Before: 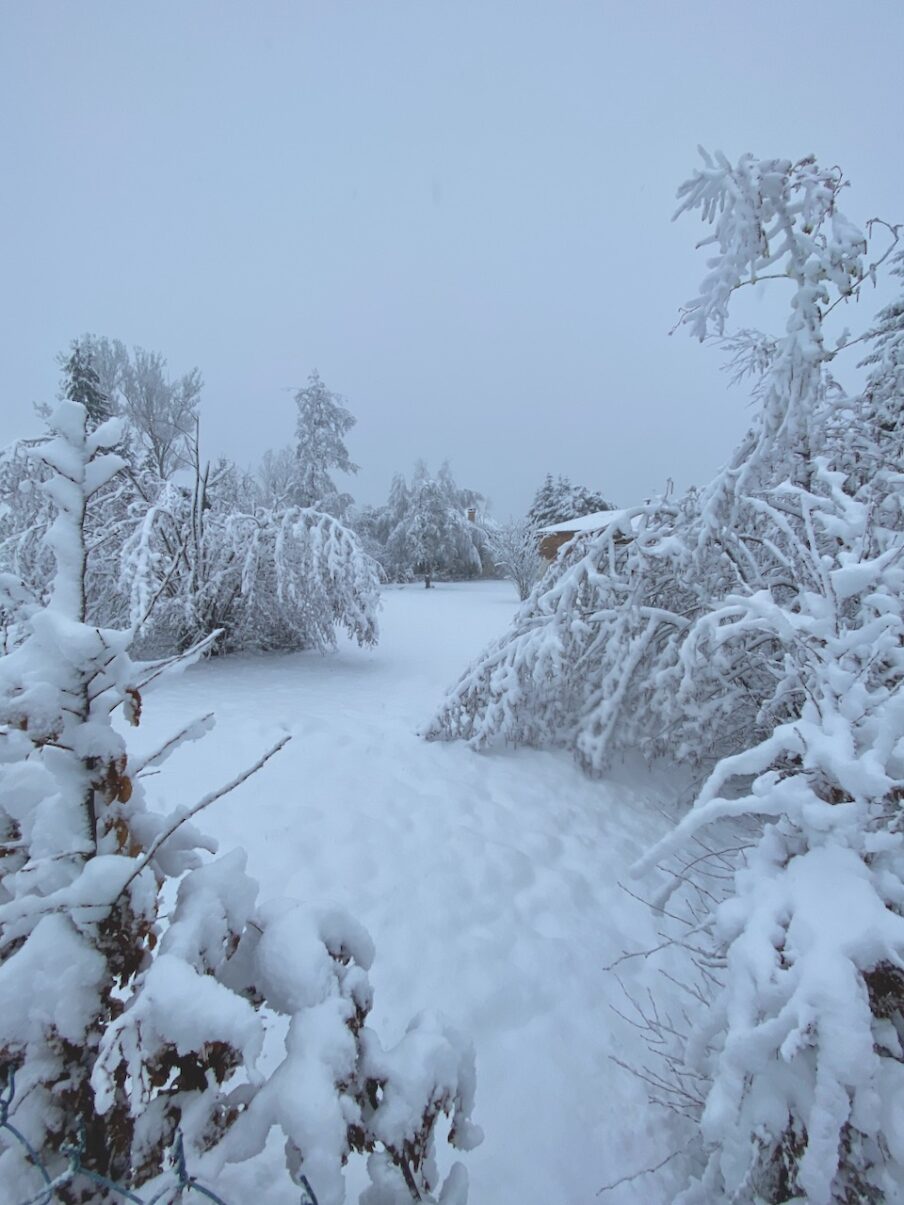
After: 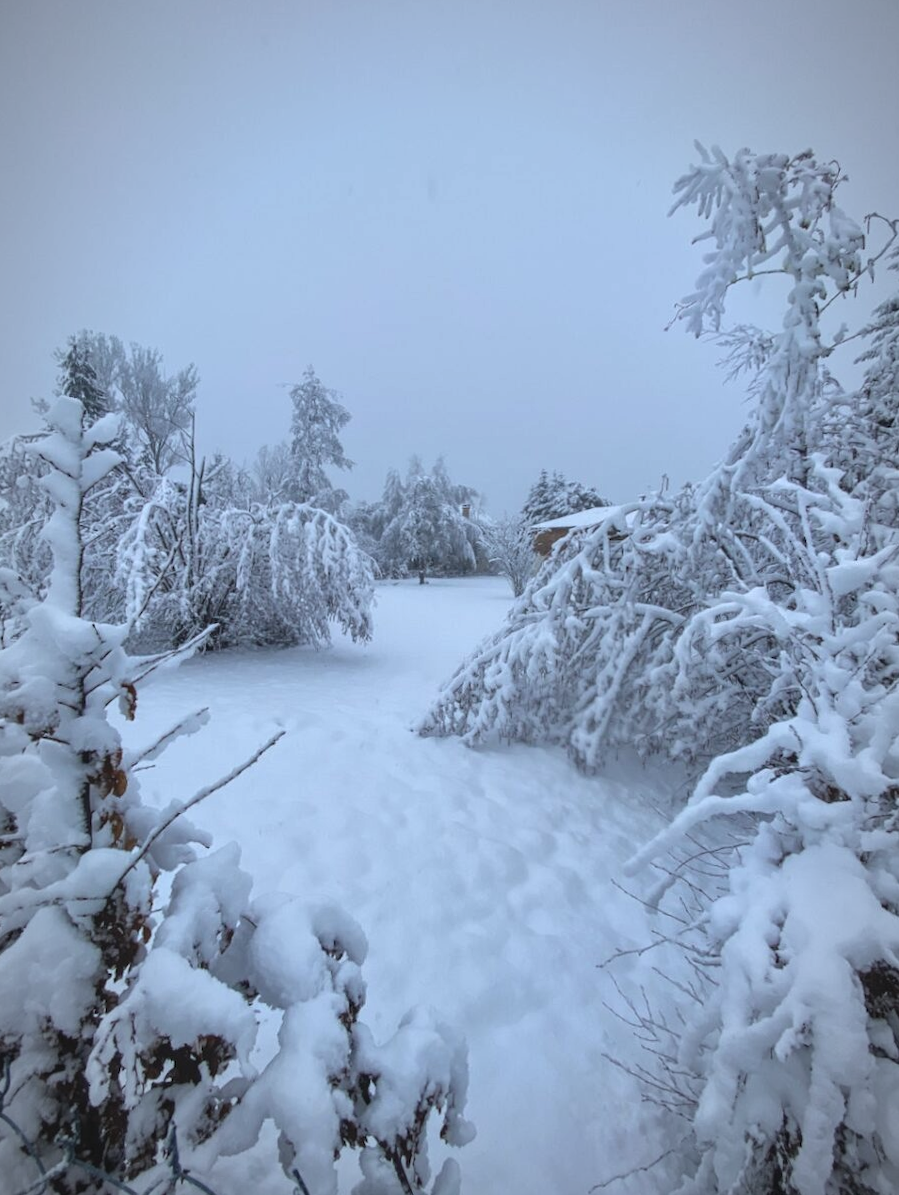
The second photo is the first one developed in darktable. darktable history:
rotate and perspective: rotation 0.192°, lens shift (horizontal) -0.015, crop left 0.005, crop right 0.996, crop top 0.006, crop bottom 0.99
white balance: red 0.983, blue 1.036
local contrast: on, module defaults
vignetting: fall-off radius 70%, automatic ratio true
